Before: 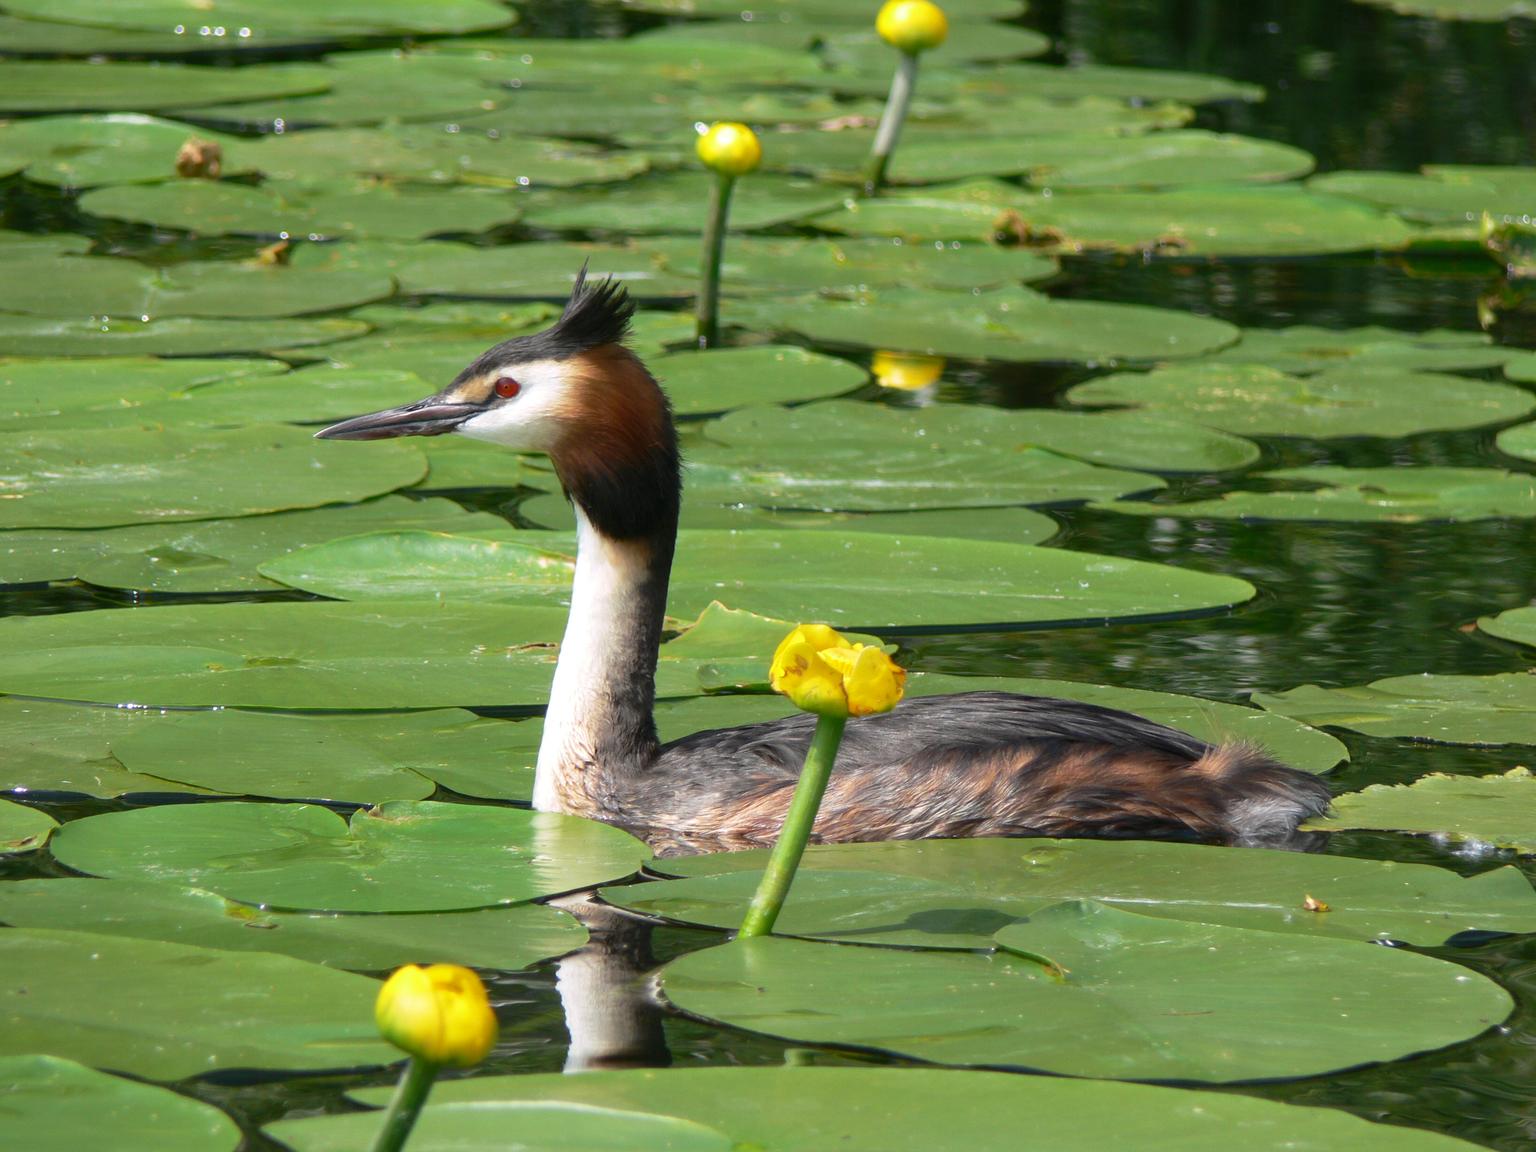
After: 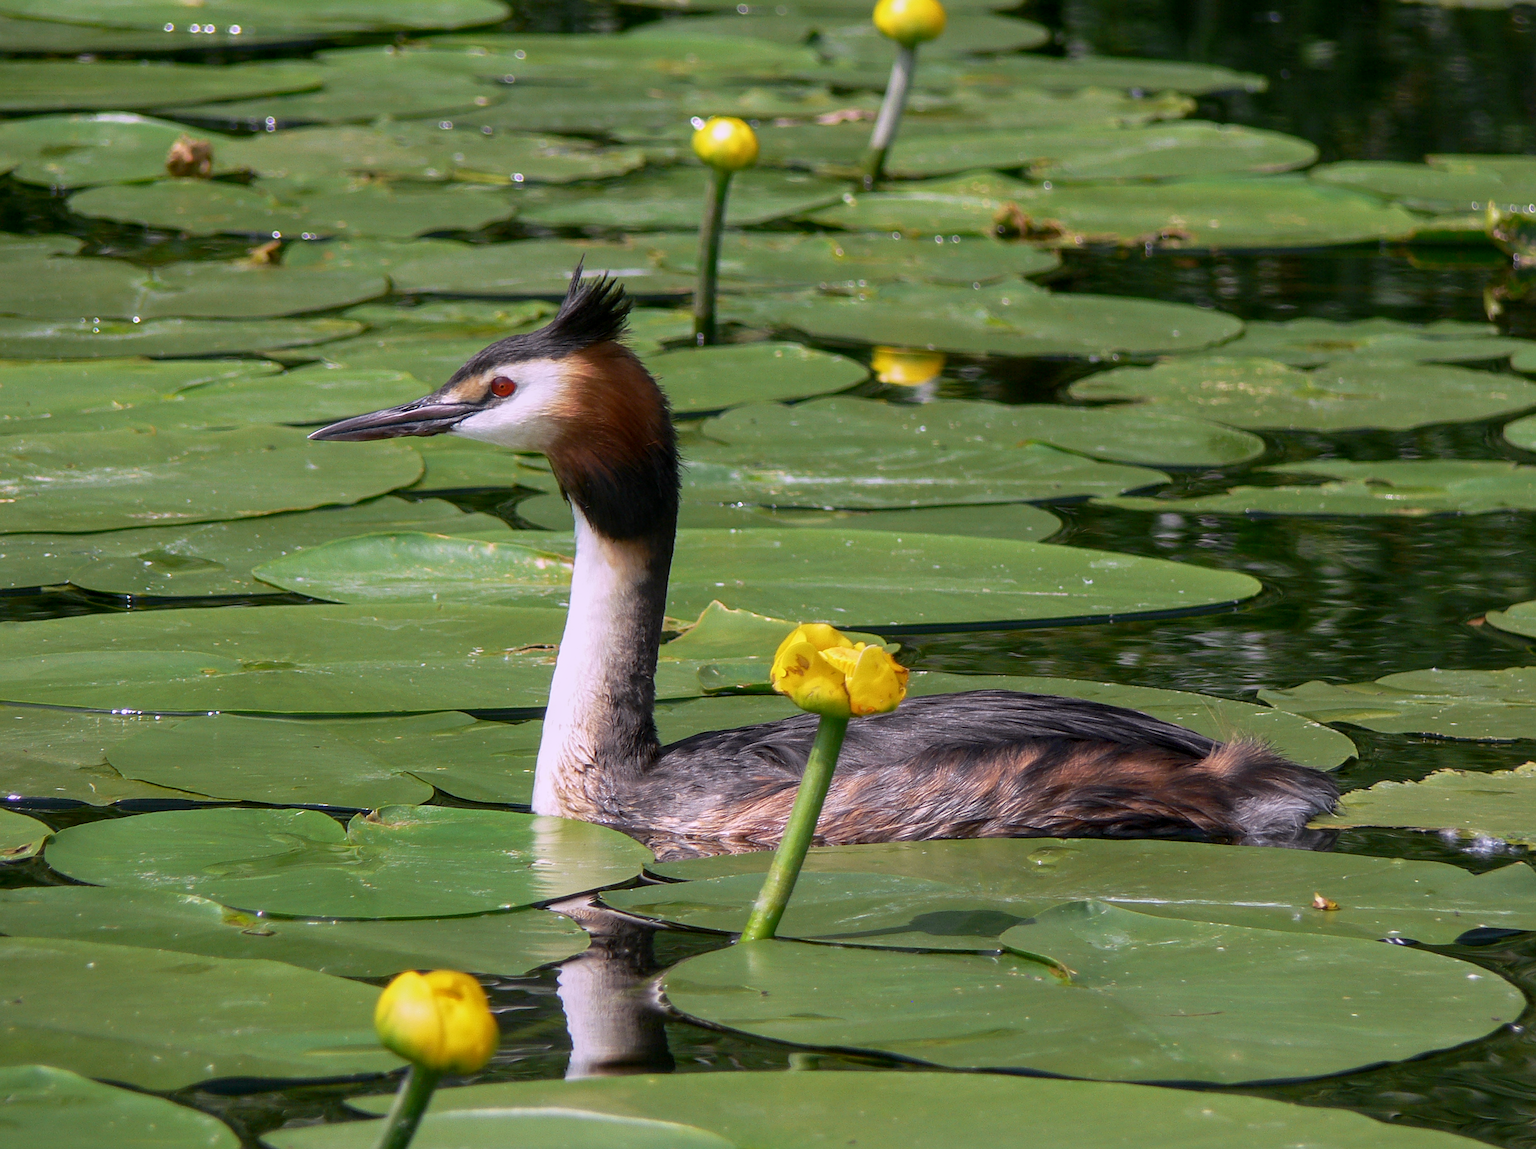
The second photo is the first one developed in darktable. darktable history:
exposure: exposure -0.462 EV, compensate highlight preservation false
rotate and perspective: rotation -0.45°, automatic cropping original format, crop left 0.008, crop right 0.992, crop top 0.012, crop bottom 0.988
local contrast: on, module defaults
sharpen: on, module defaults
white balance: red 1.066, blue 1.119
